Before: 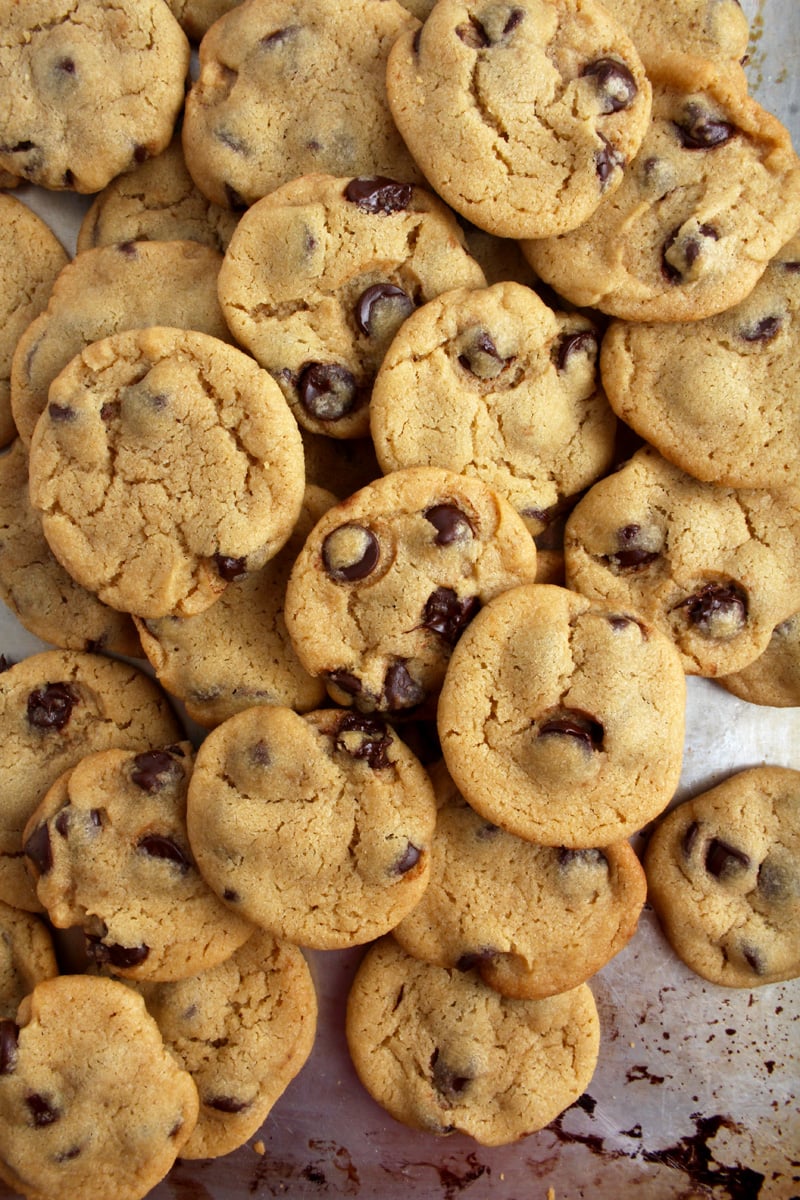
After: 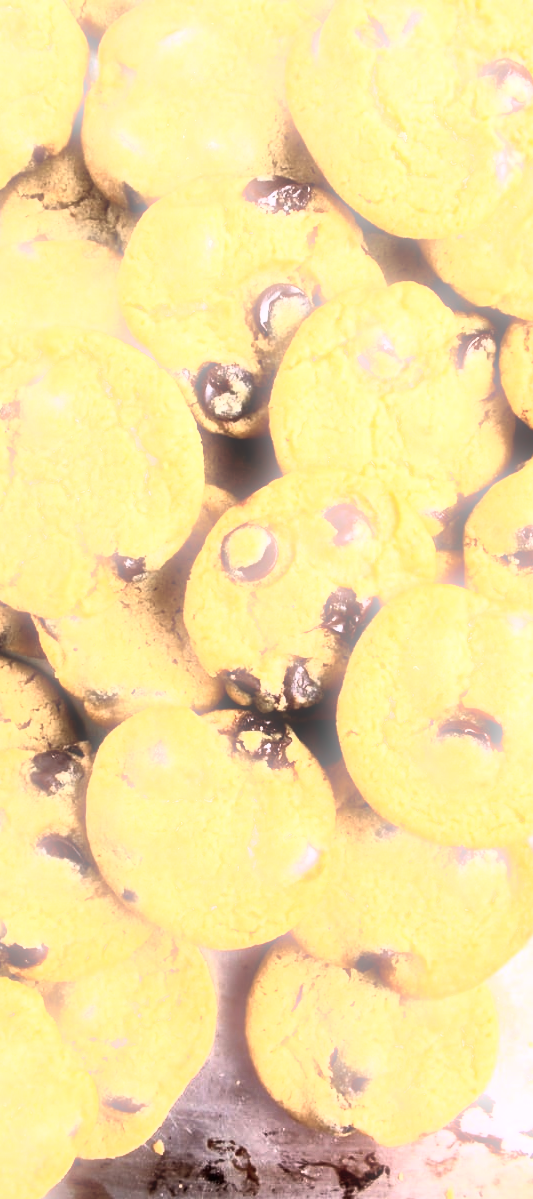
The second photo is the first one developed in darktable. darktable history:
rgb curve: curves: ch0 [(0, 0) (0.284, 0.292) (0.505, 0.644) (1, 1)], compensate middle gray true
tone curve: curves: ch0 [(0, 0) (0.003, 0.003) (0.011, 0.011) (0.025, 0.026) (0.044, 0.045) (0.069, 0.087) (0.1, 0.141) (0.136, 0.202) (0.177, 0.271) (0.224, 0.357) (0.277, 0.461) (0.335, 0.583) (0.399, 0.685) (0.468, 0.782) (0.543, 0.867) (0.623, 0.927) (0.709, 0.96) (0.801, 0.975) (0.898, 0.987) (1, 1)], color space Lab, independent channels, preserve colors none
tone equalizer: -8 EV -0.417 EV, -7 EV -0.389 EV, -6 EV -0.333 EV, -5 EV -0.222 EV, -3 EV 0.222 EV, -2 EV 0.333 EV, -1 EV 0.389 EV, +0 EV 0.417 EV, edges refinement/feathering 500, mask exposure compensation -1.57 EV, preserve details no
crop and rotate: left 12.648%, right 20.685%
bloom: size 5%, threshold 95%, strength 15%
